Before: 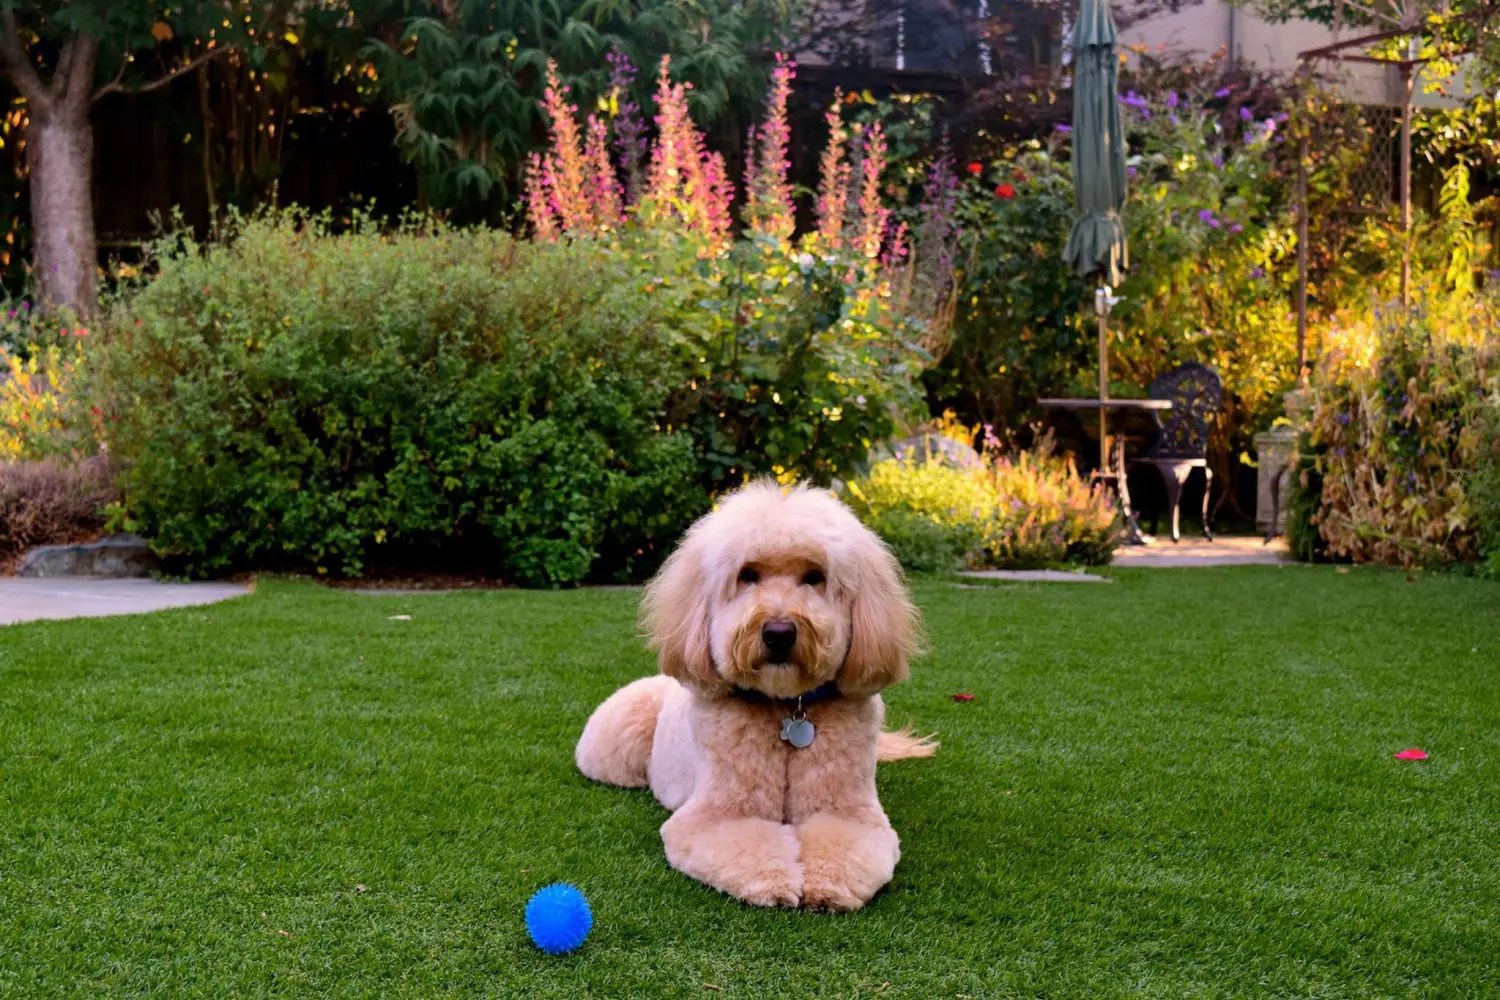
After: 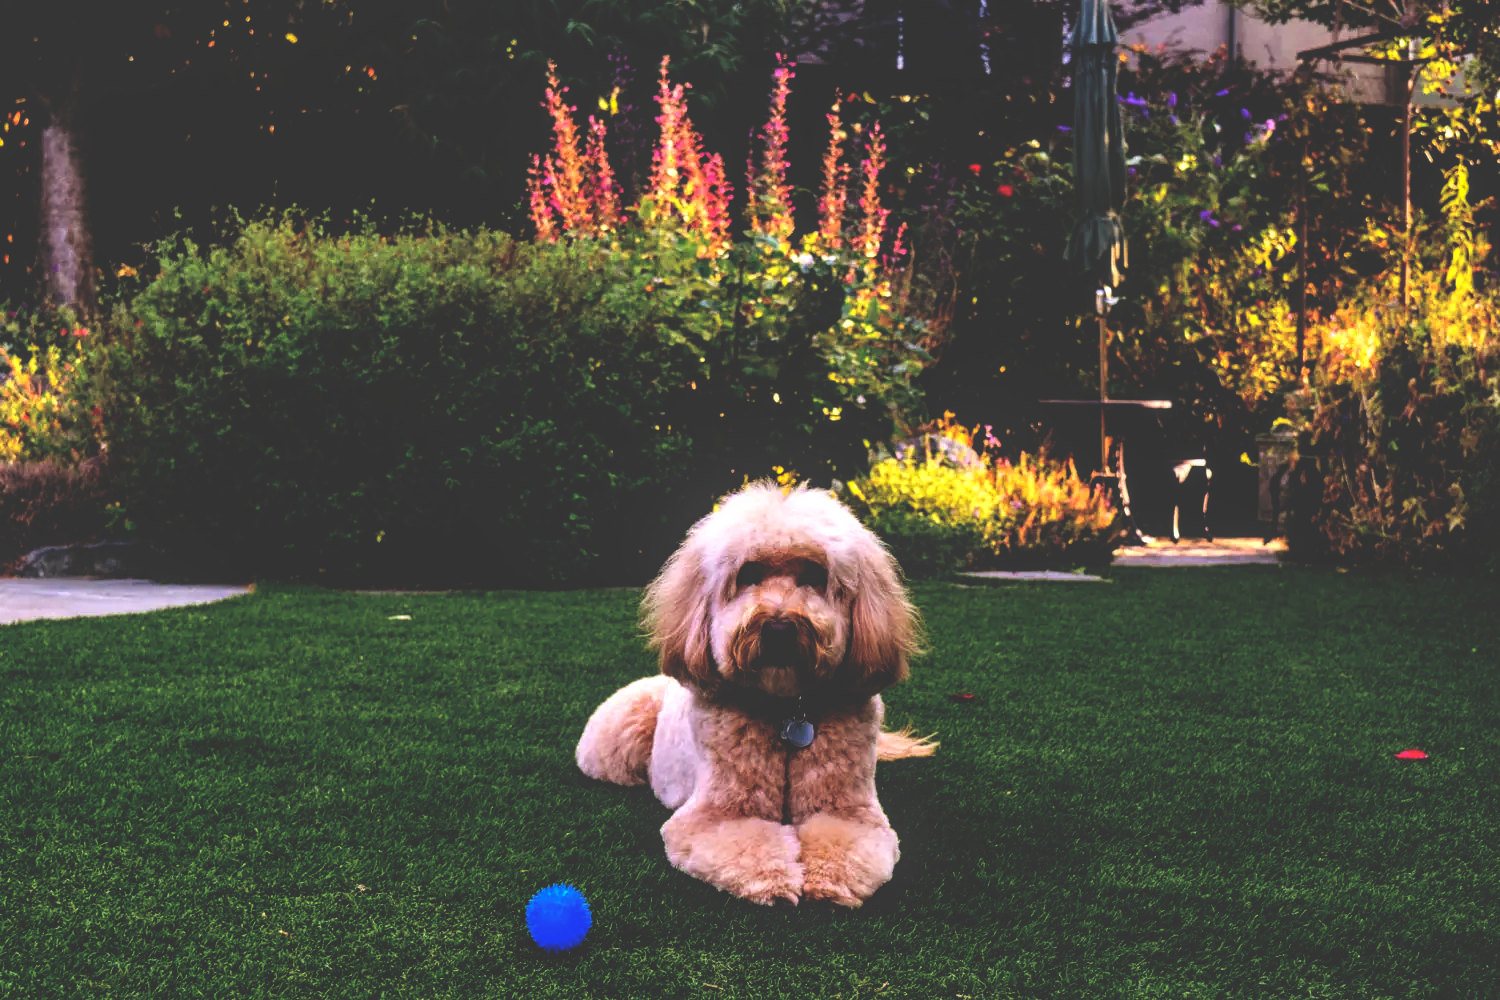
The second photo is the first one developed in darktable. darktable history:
local contrast: detail 130%
base curve: curves: ch0 [(0, 0.036) (0.083, 0.04) (0.804, 1)], preserve colors none
color contrast: green-magenta contrast 0.84, blue-yellow contrast 0.86
